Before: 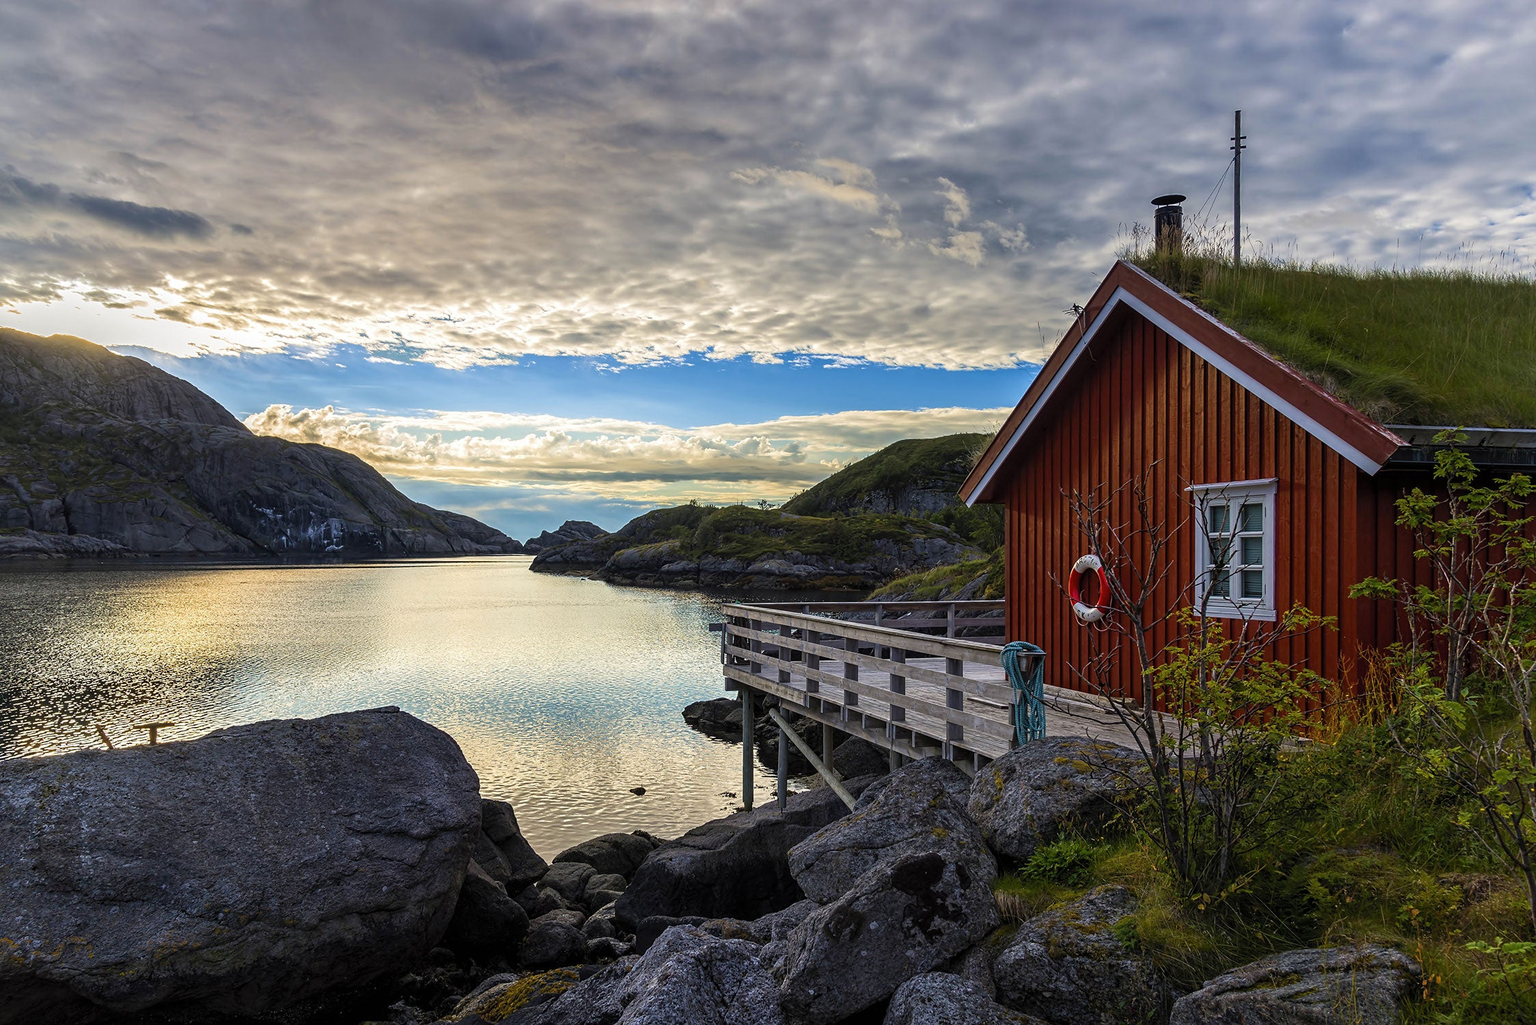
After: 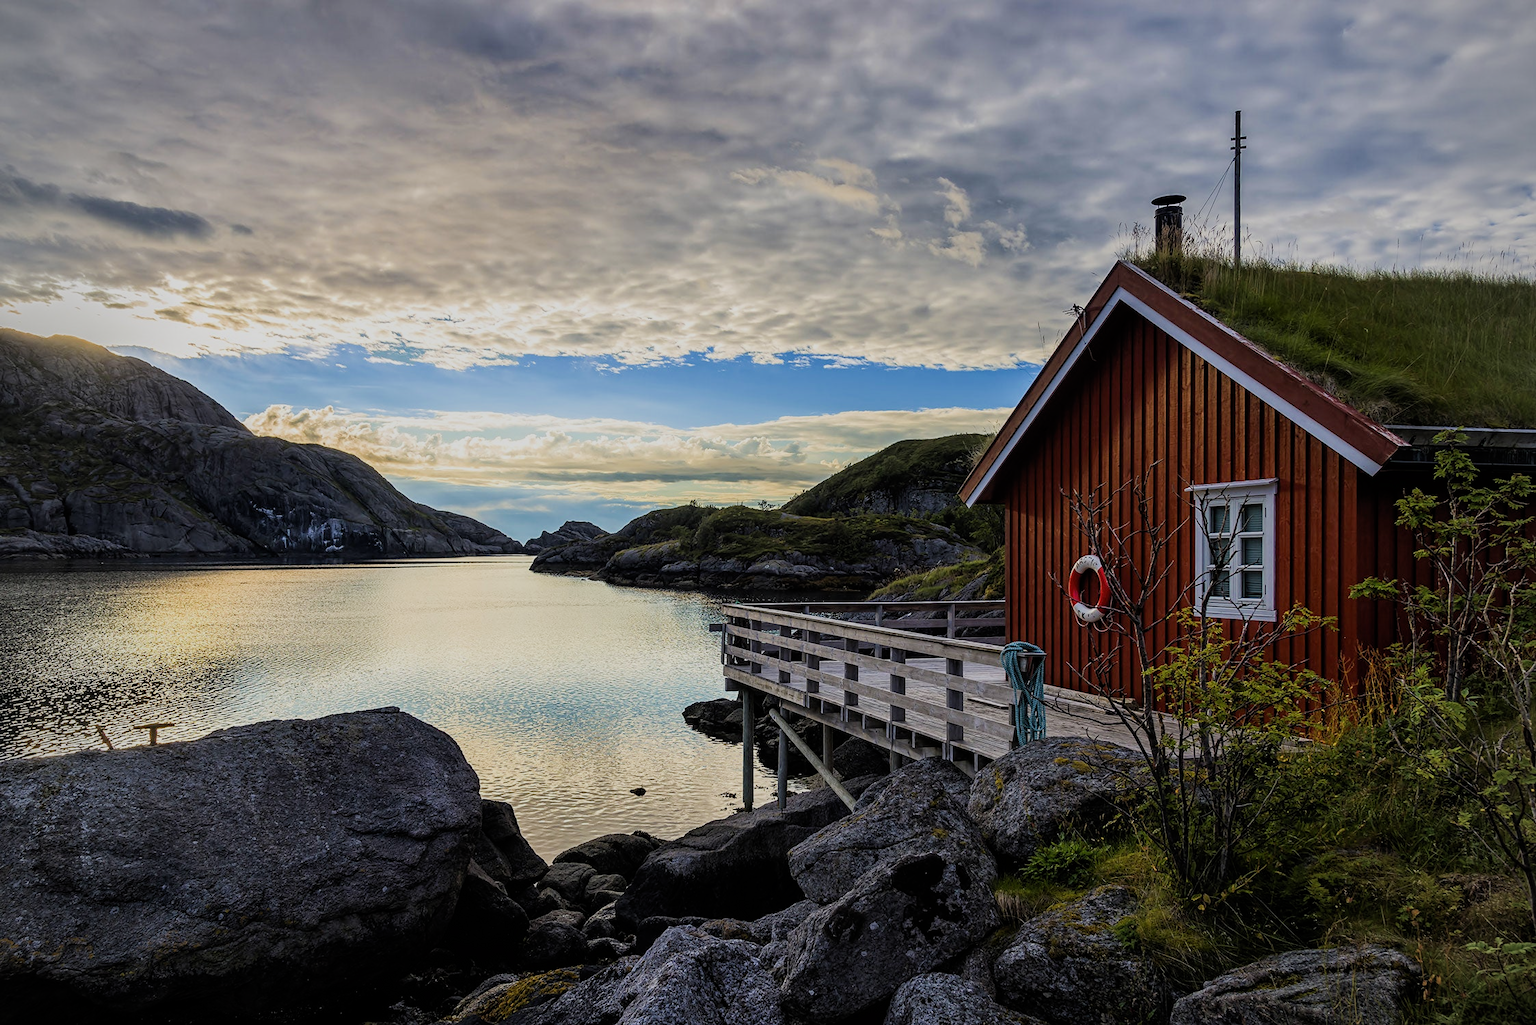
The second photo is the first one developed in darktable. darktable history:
exposure: exposure 0.014 EV, compensate highlight preservation false
filmic rgb: black relative exposure -7.65 EV, white relative exposure 4.56 EV, hardness 3.61, contrast 1.05
vignetting: fall-off radius 60.65%
